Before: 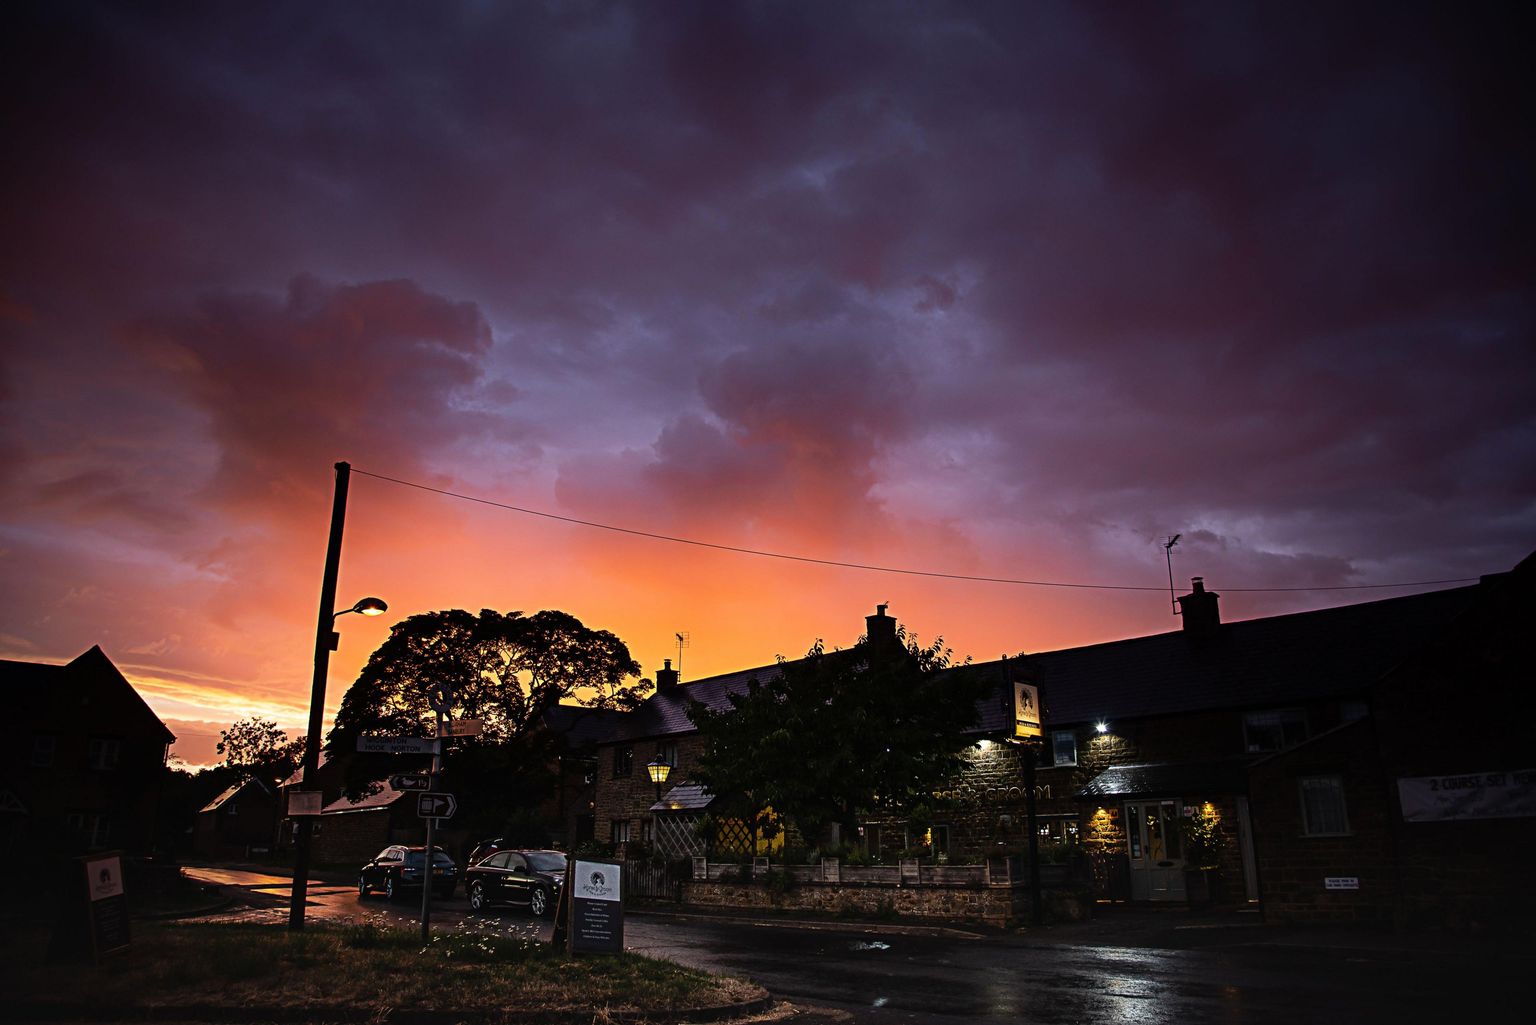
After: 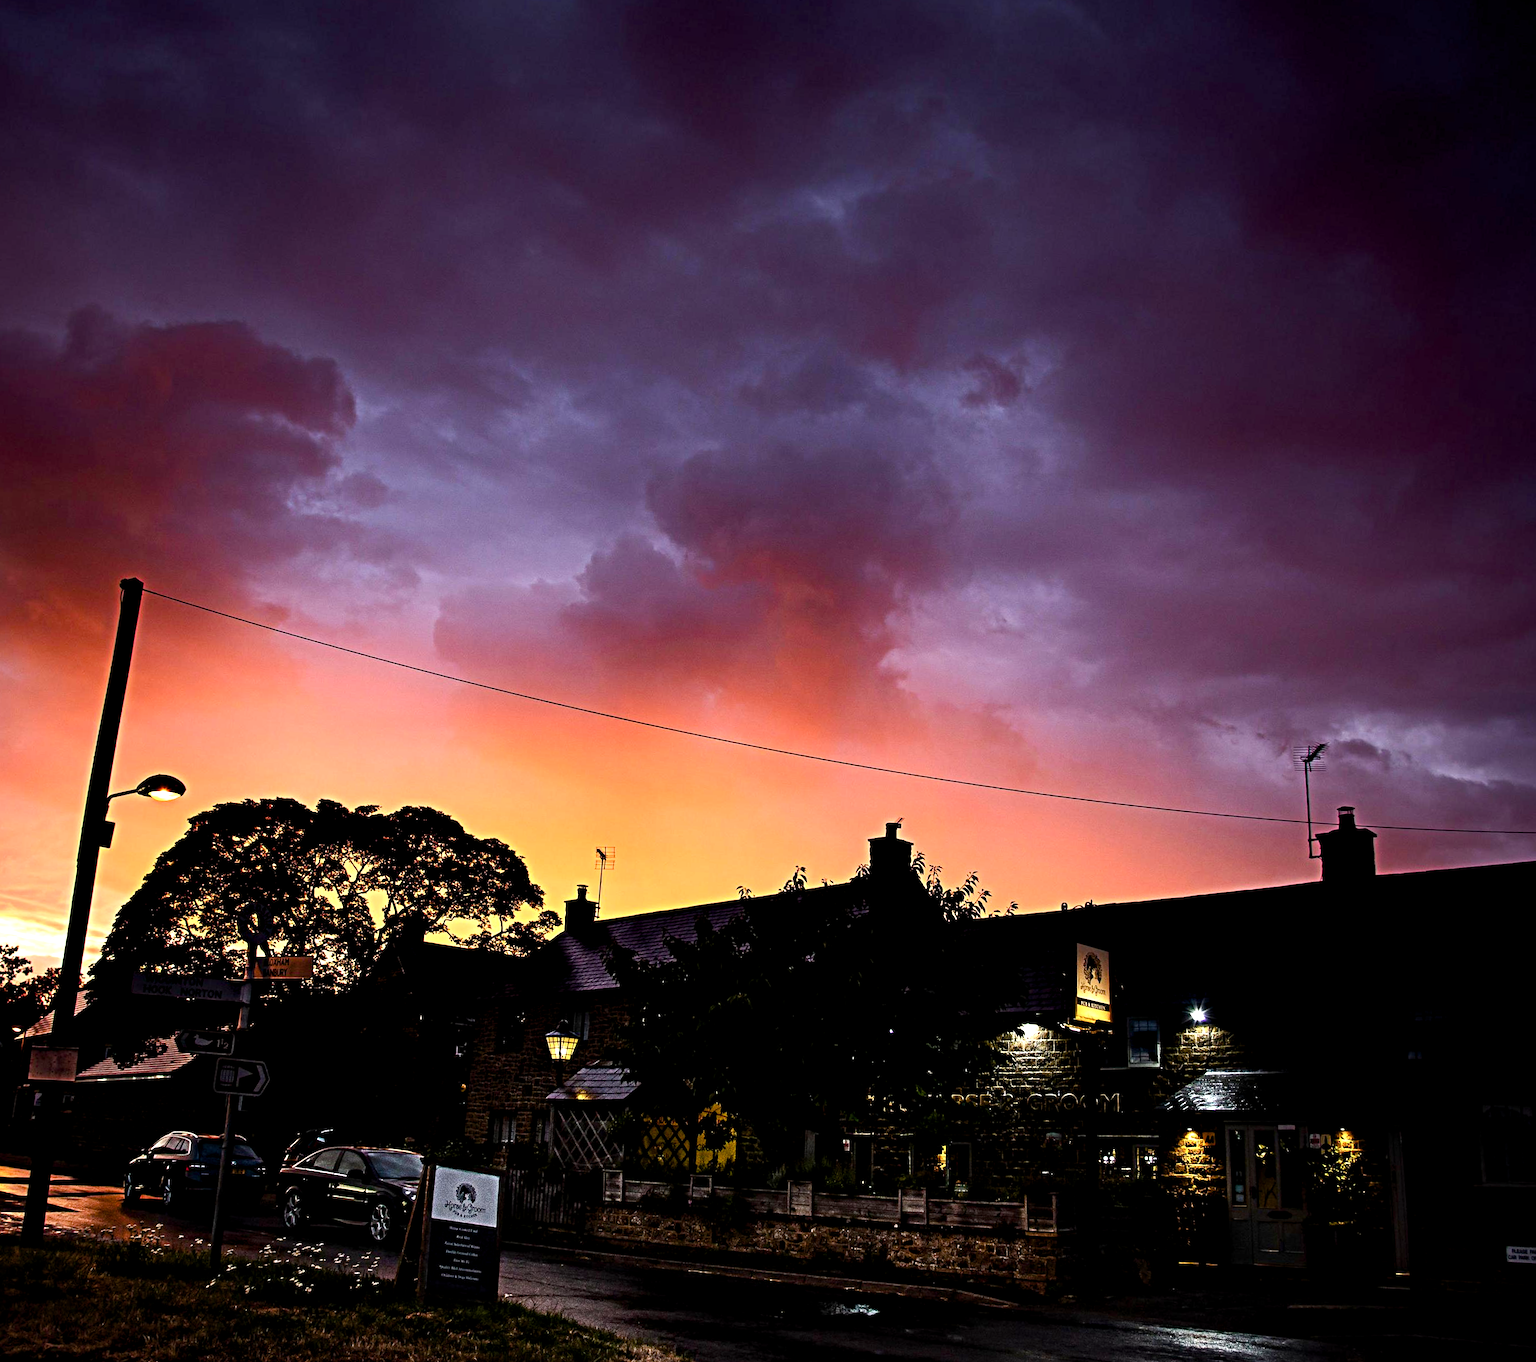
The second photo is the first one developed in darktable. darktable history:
crop and rotate: angle -2.97°, left 13.972%, top 0.015%, right 10.875%, bottom 0.058%
tone equalizer: -8 EV -0.755 EV, -7 EV -0.689 EV, -6 EV -0.632 EV, -5 EV -0.366 EV, -3 EV 0.386 EV, -2 EV 0.6 EV, -1 EV 0.682 EV, +0 EV 0.78 EV, edges refinement/feathering 500, mask exposure compensation -1.57 EV, preserve details no
color balance rgb: global offset › luminance -0.4%, perceptual saturation grading › global saturation 20%, perceptual saturation grading › highlights -25.035%, perceptual saturation grading › shadows 49.671%
local contrast: mode bilateral grid, contrast 27, coarseness 17, detail 115%, midtone range 0.2
contrast brightness saturation: saturation -0.054
